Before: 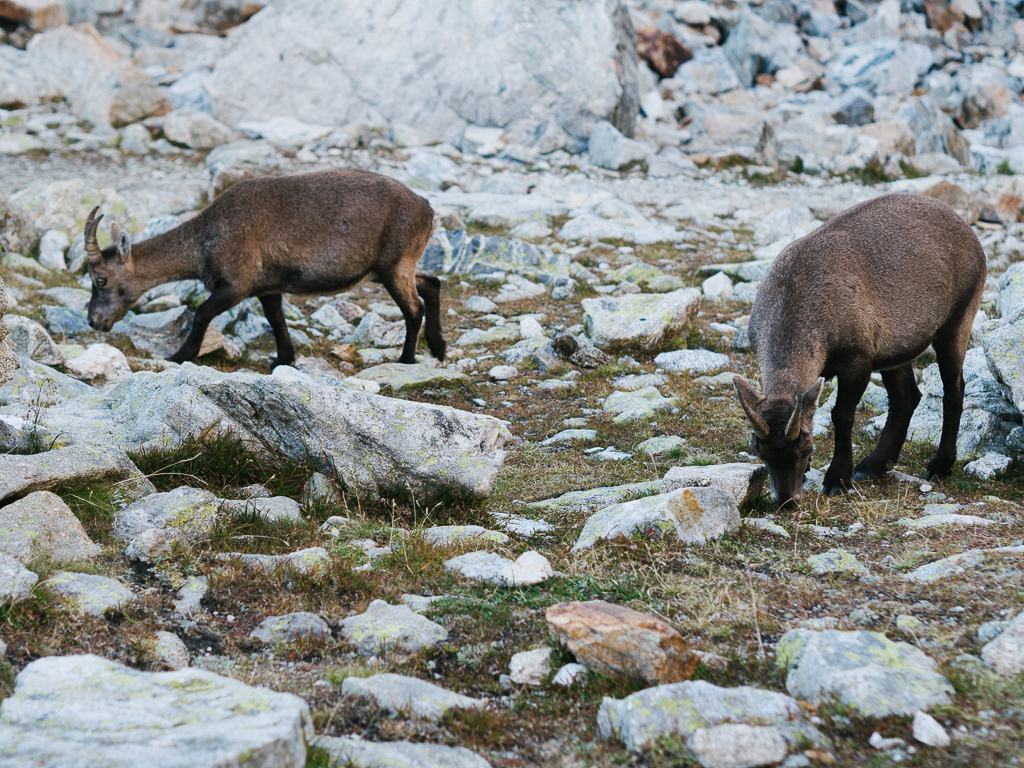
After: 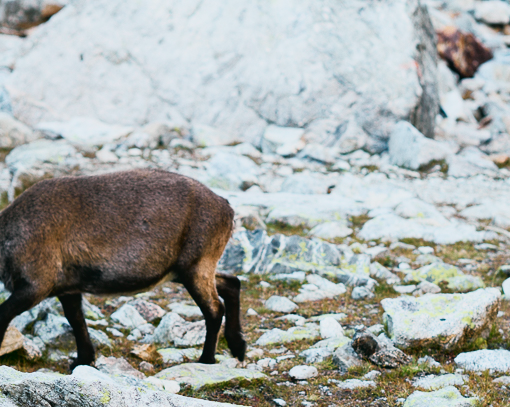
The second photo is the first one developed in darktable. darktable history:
crop: left 19.59%, right 30.581%, bottom 47.004%
tone curve: curves: ch0 [(0, 0.024) (0.031, 0.027) (0.113, 0.069) (0.198, 0.18) (0.304, 0.303) (0.441, 0.462) (0.557, 0.6) (0.711, 0.79) (0.812, 0.878) (0.927, 0.935) (1, 0.963)]; ch1 [(0, 0) (0.222, 0.2) (0.343, 0.325) (0.45, 0.441) (0.502, 0.501) (0.527, 0.534) (0.55, 0.561) (0.632, 0.656) (0.735, 0.754) (1, 1)]; ch2 [(0, 0) (0.249, 0.222) (0.352, 0.348) (0.424, 0.439) (0.476, 0.482) (0.499, 0.501) (0.517, 0.516) (0.532, 0.544) (0.558, 0.585) (0.596, 0.629) (0.726, 0.745) (0.82, 0.796) (0.998, 0.928)], color space Lab, independent channels, preserve colors none
